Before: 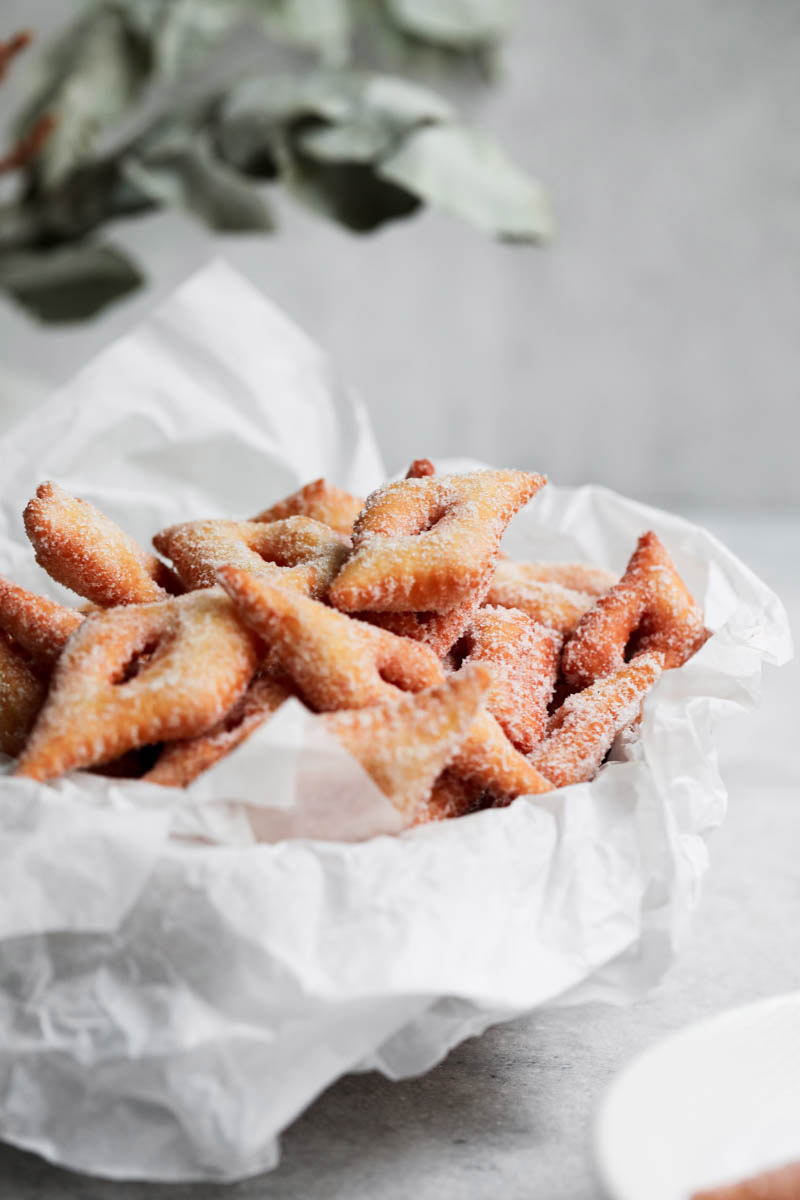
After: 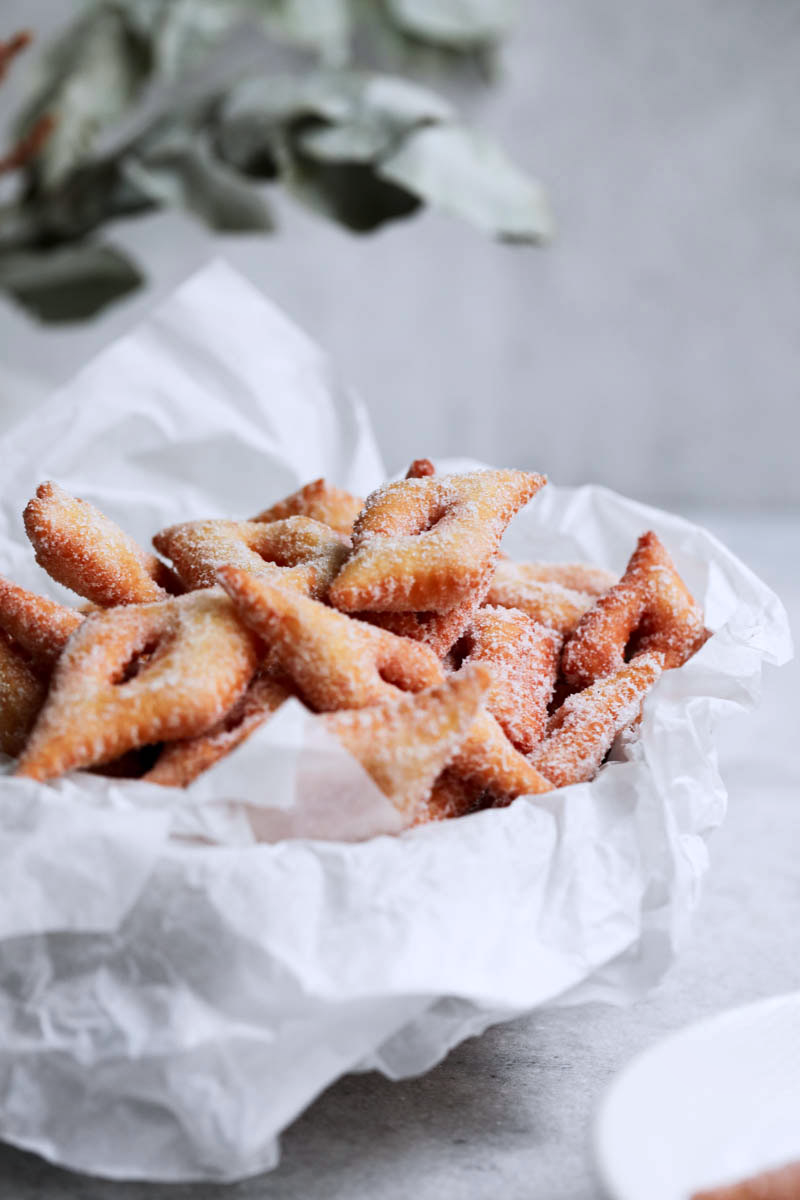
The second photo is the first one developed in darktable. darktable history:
white balance: red 0.984, blue 1.059
shadows and highlights: shadows 37.27, highlights -28.18, soften with gaussian
